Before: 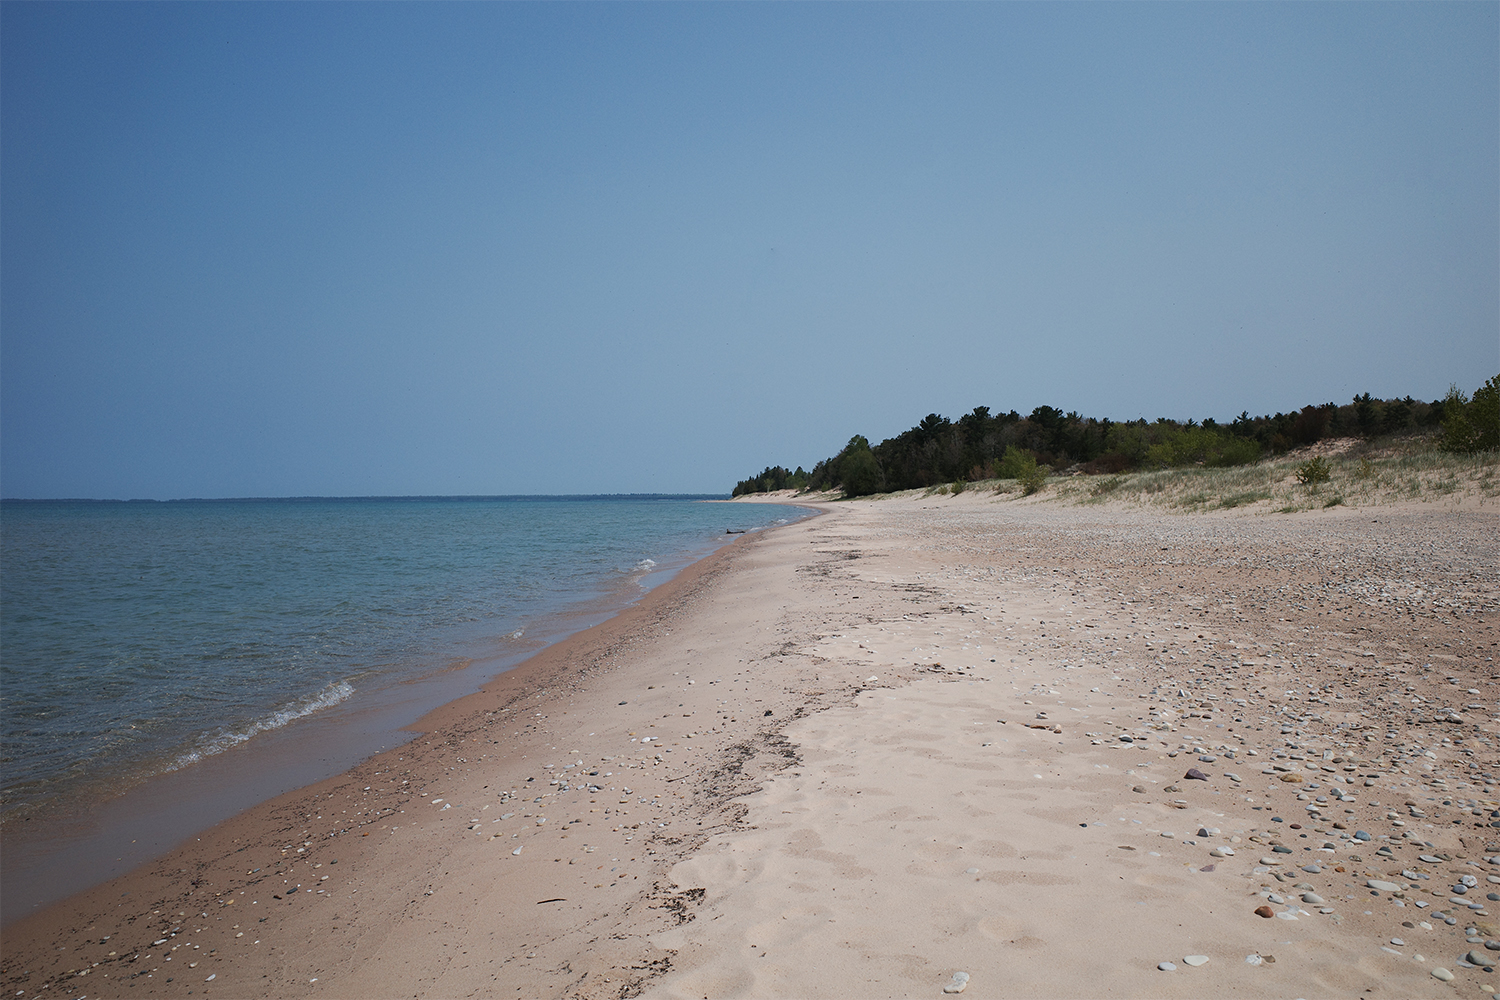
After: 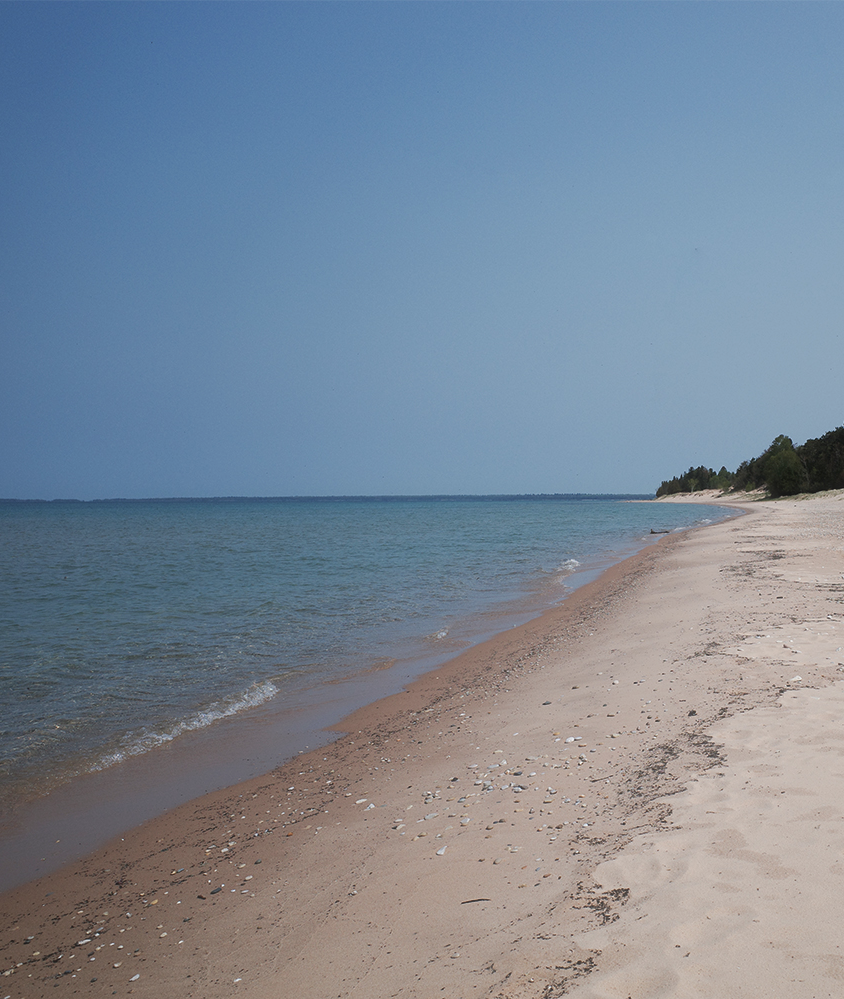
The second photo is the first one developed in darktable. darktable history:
crop: left 5.114%, right 38.589%
haze removal: strength -0.1, adaptive false
